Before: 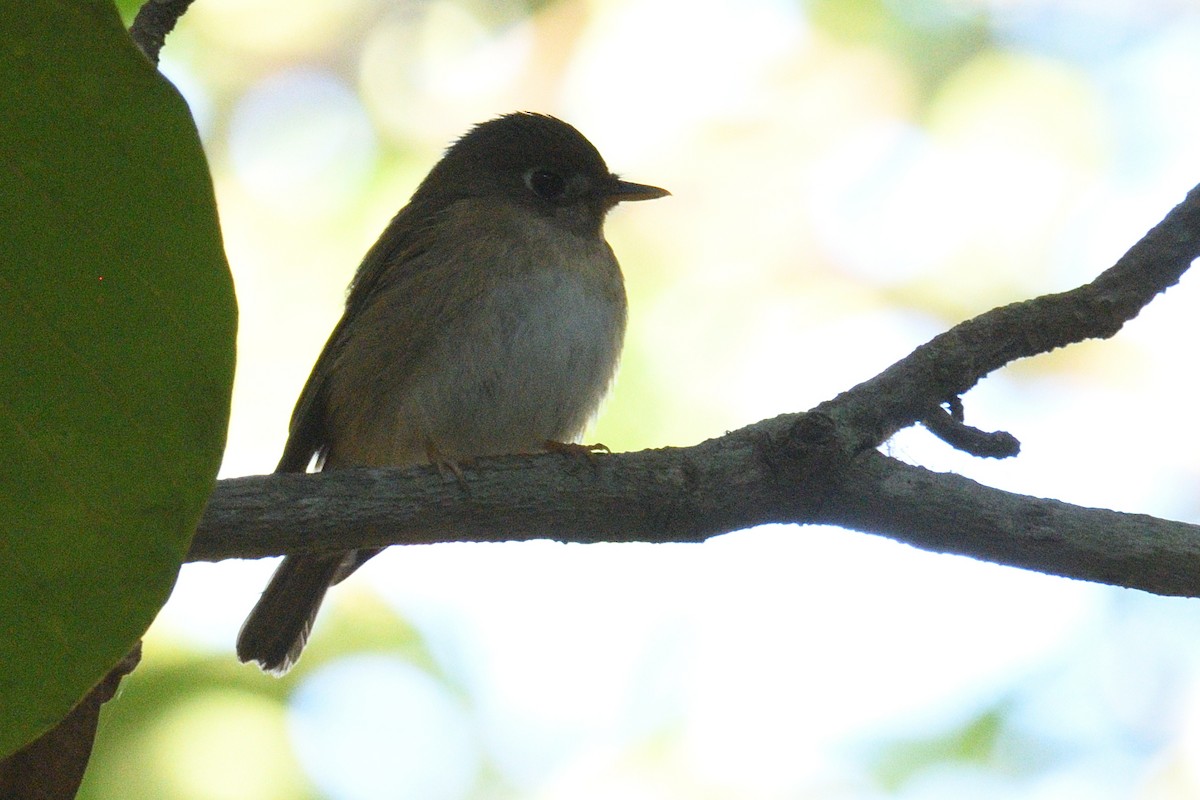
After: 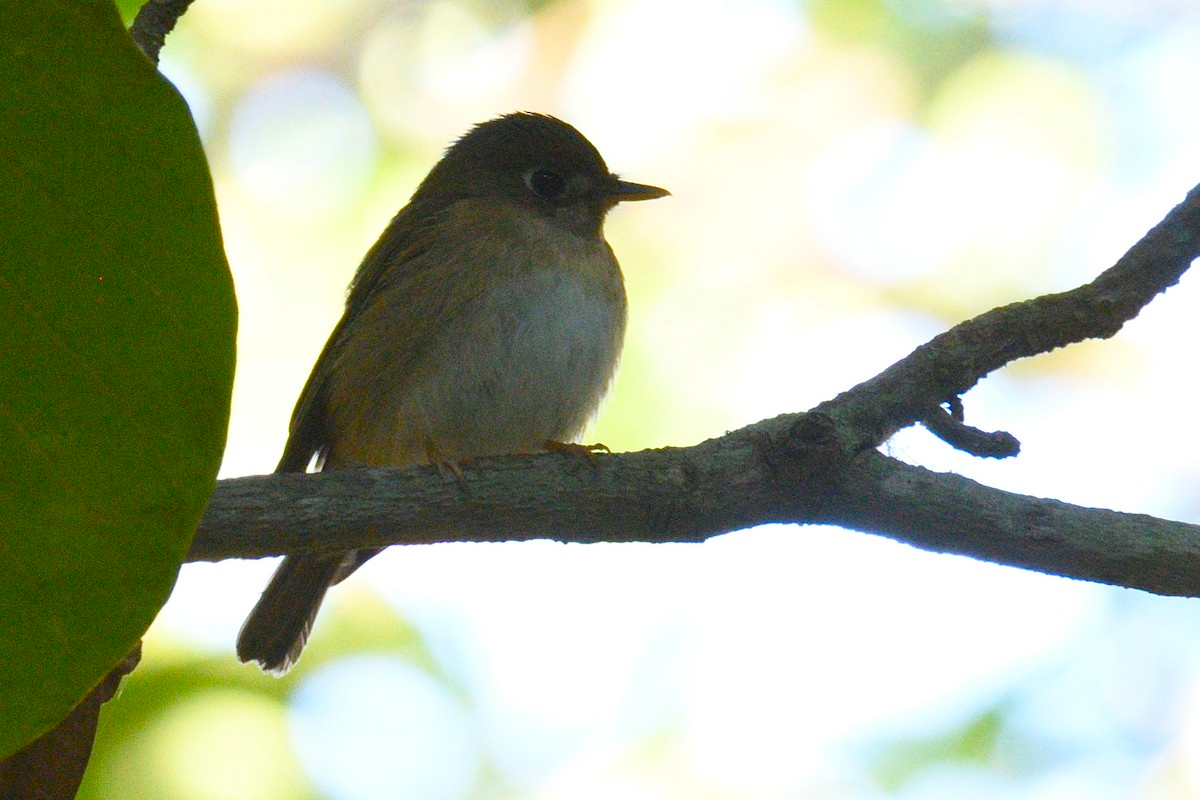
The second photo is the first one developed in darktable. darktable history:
color balance rgb: linear chroma grading › global chroma 33.973%, perceptual saturation grading › global saturation 0.281%, perceptual saturation grading › highlights -18.25%, perceptual saturation grading › mid-tones 6.896%, perceptual saturation grading › shadows 26.996%
